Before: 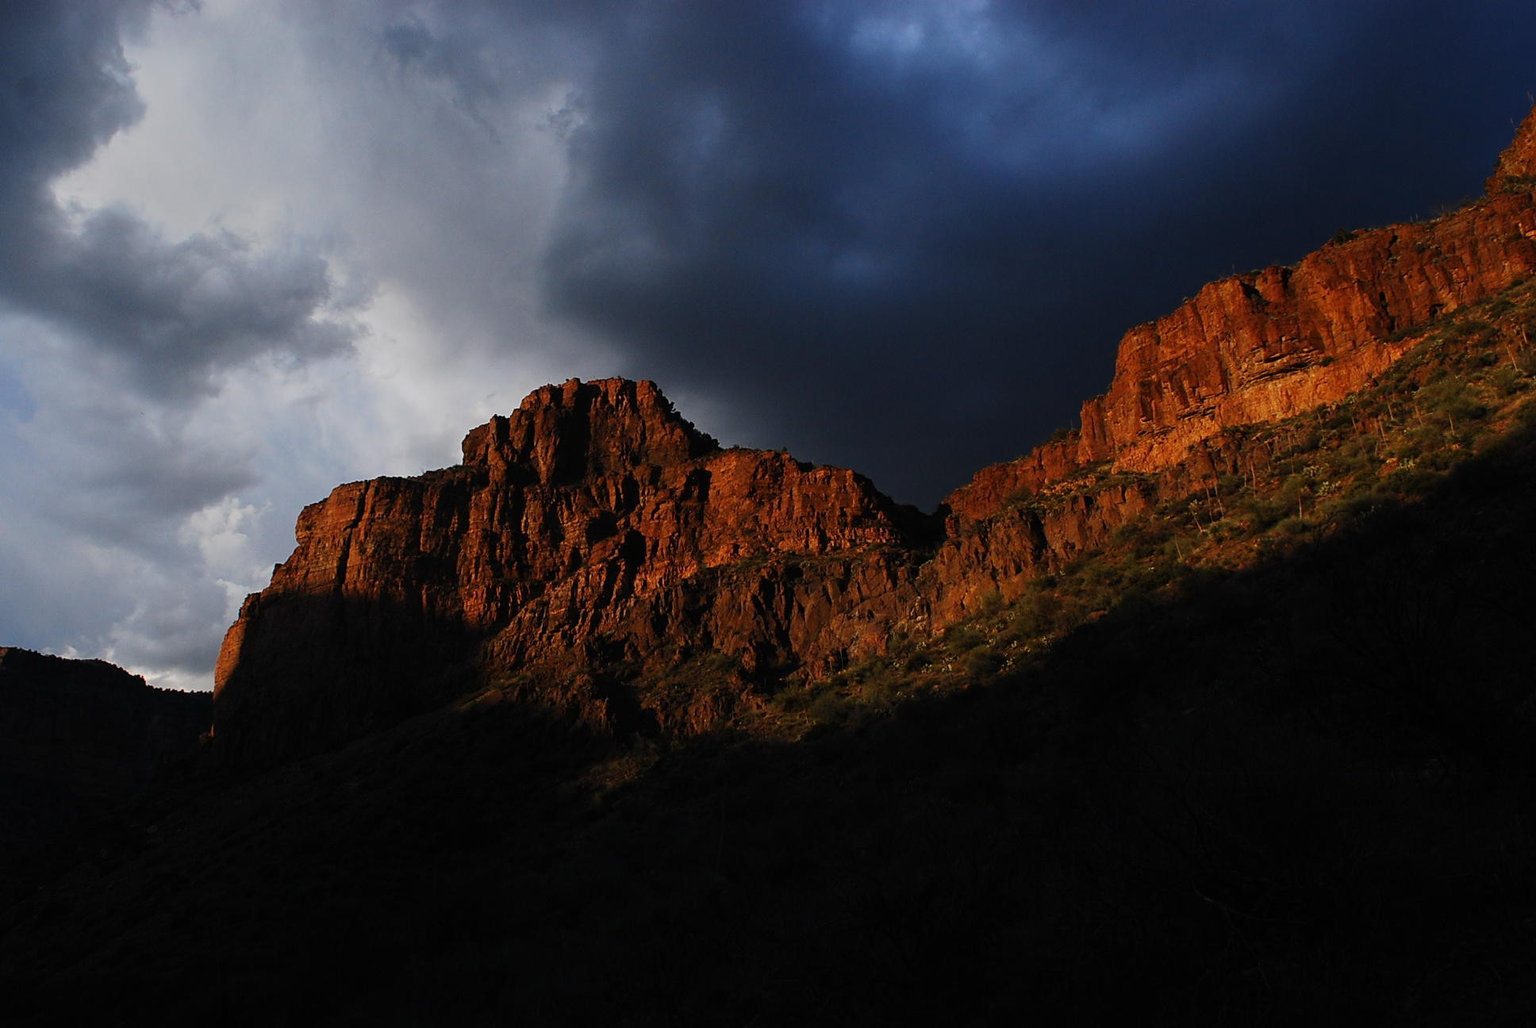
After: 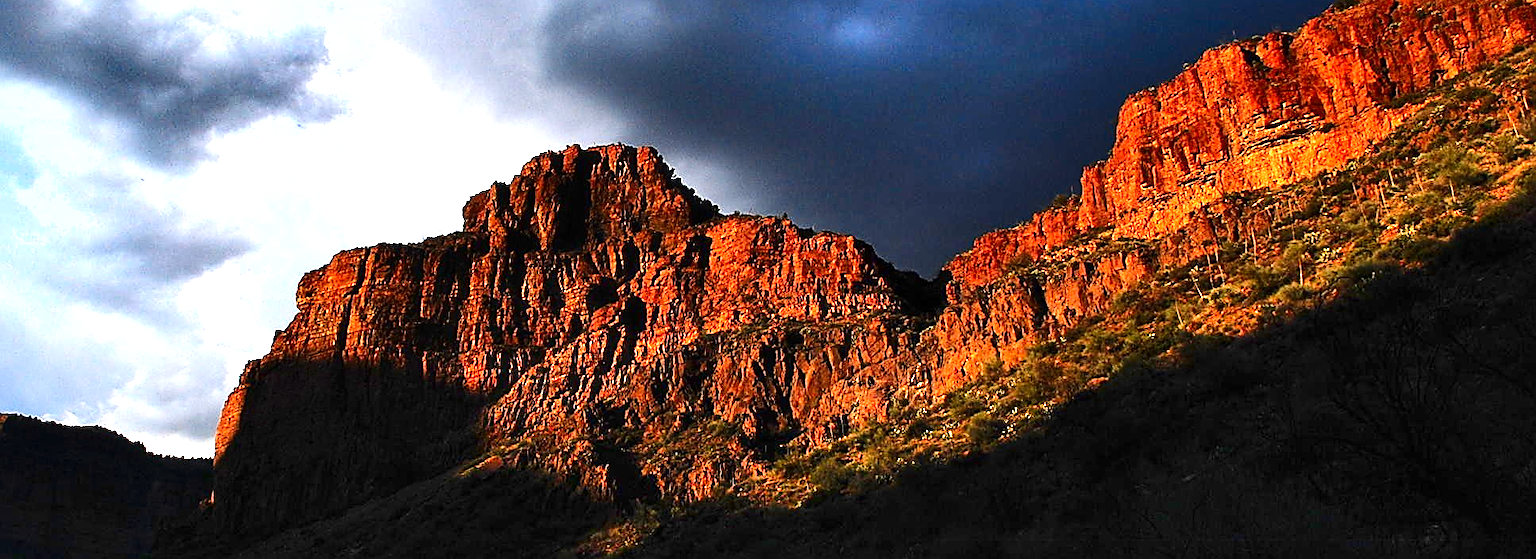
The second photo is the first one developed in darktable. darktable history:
local contrast: mode bilateral grid, contrast 21, coarseness 49, detail 120%, midtone range 0.2
exposure: black level correction 0, exposure 1.743 EV, compensate highlight preservation false
haze removal: strength -0.045, compatibility mode true, adaptive false
shadows and highlights: shadows 59.24, soften with gaussian
sharpen: amount 0.99
crop and rotate: top 22.811%, bottom 22.781%
contrast brightness saturation: contrast 0.186, brightness -0.108, saturation 0.214
